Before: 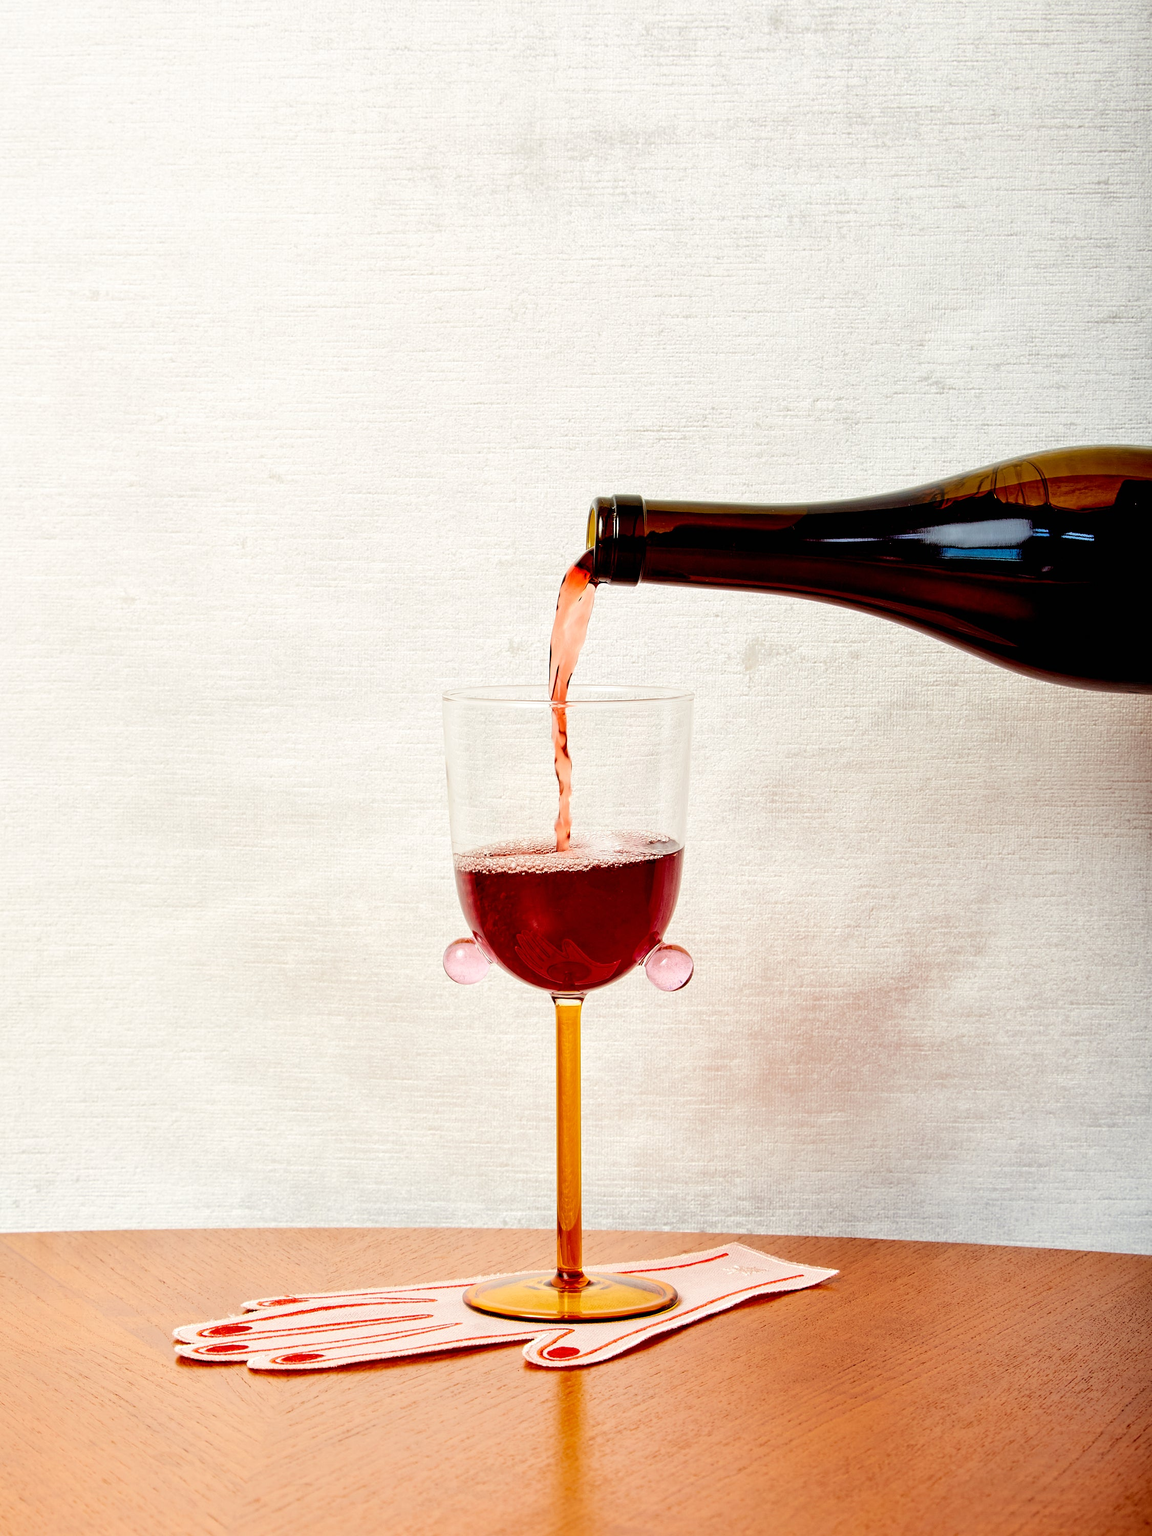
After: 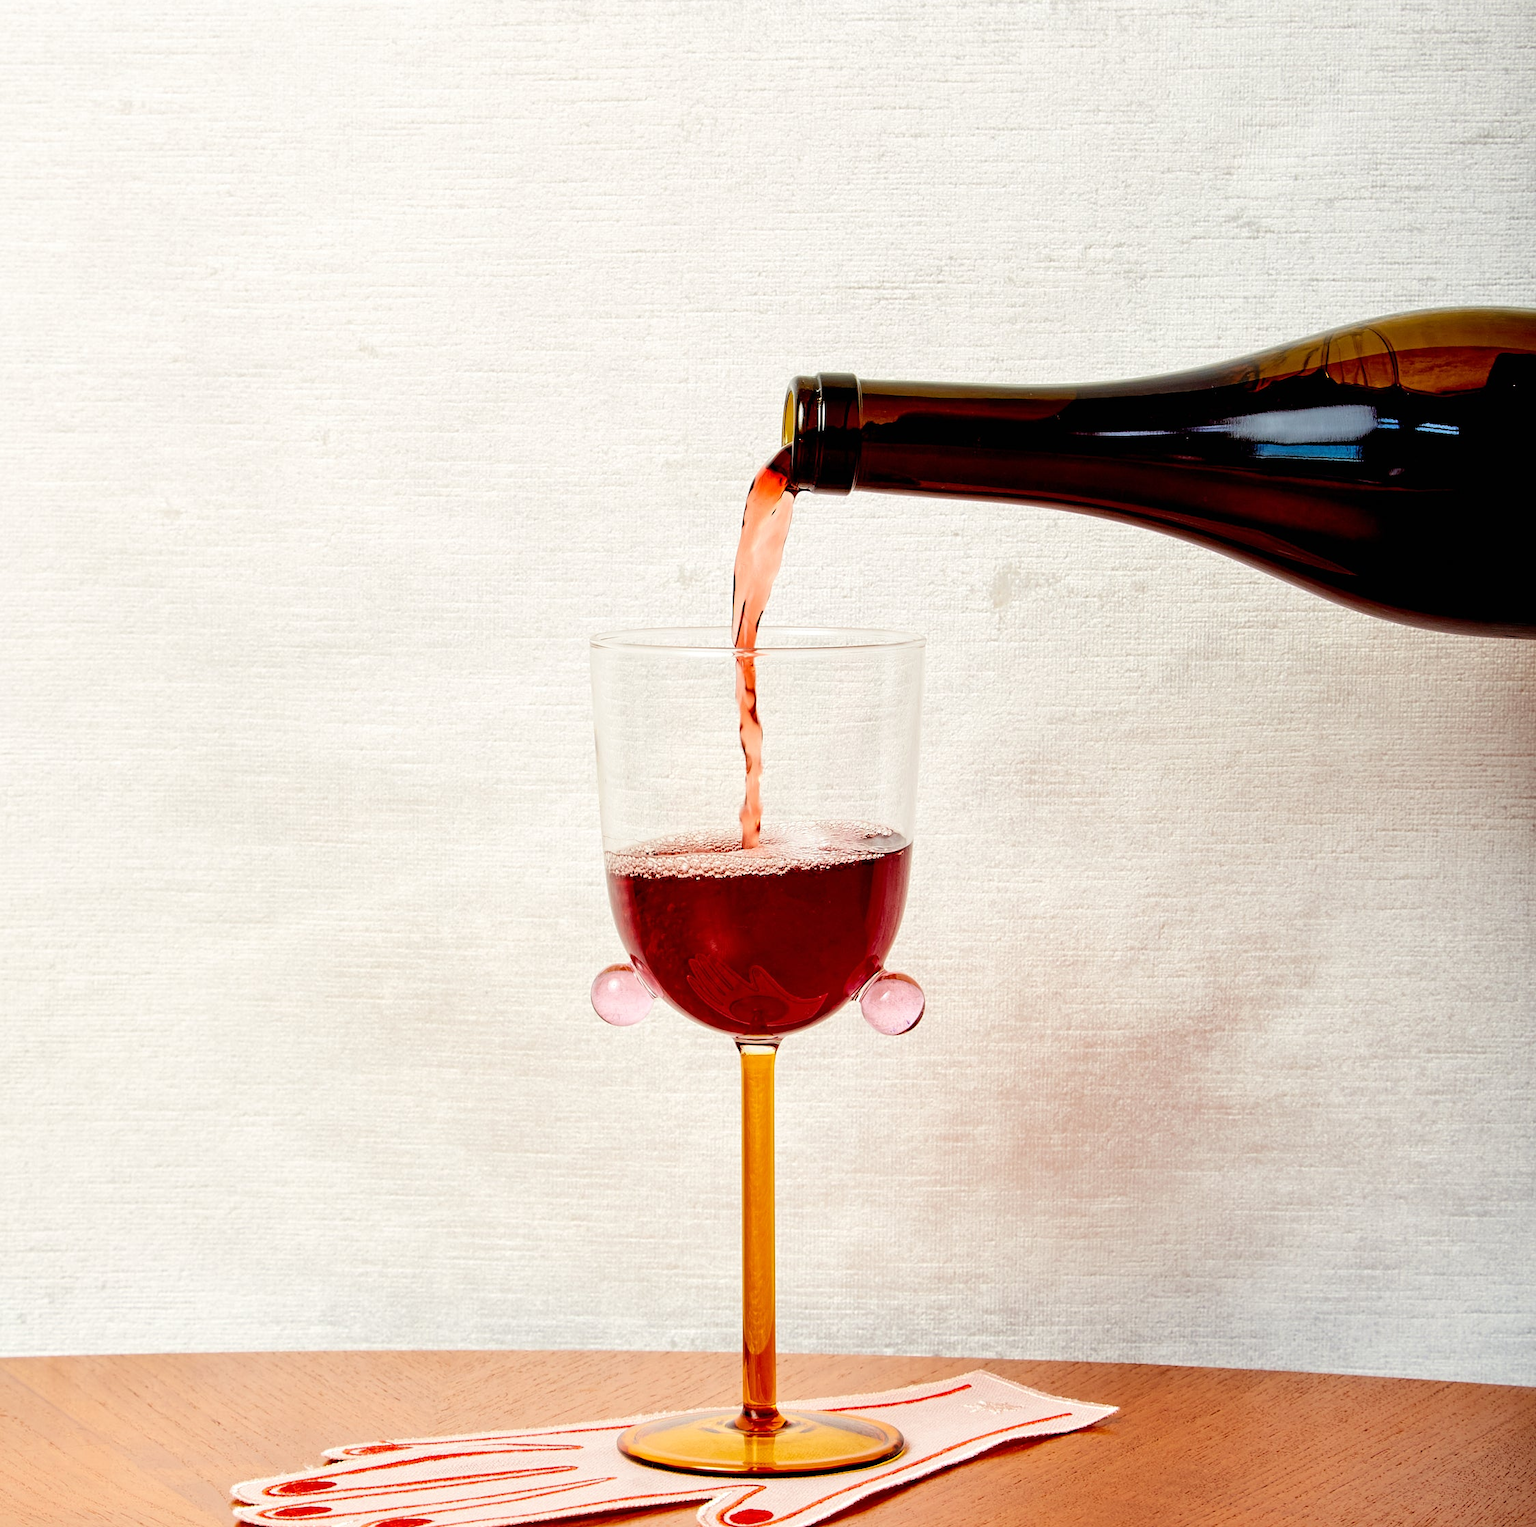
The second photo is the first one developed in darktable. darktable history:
crop: top 14.03%, bottom 11.393%
tone equalizer: -7 EV 0.095 EV
